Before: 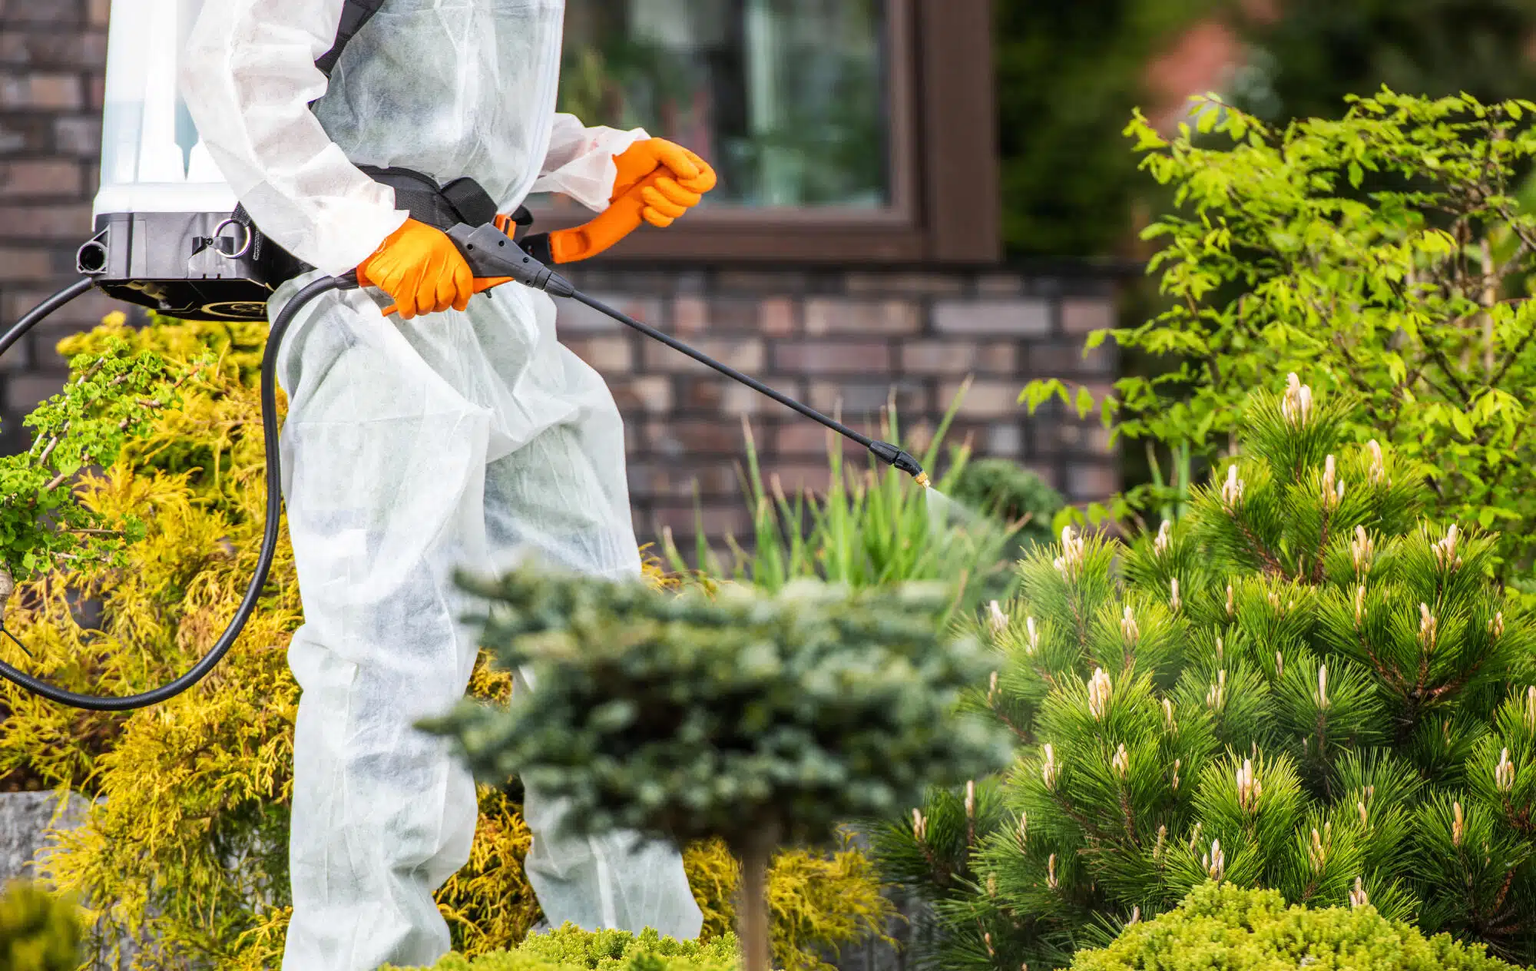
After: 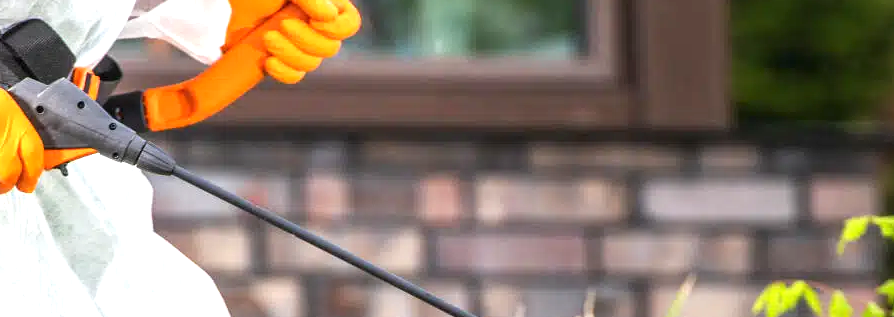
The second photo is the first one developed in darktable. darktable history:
exposure: black level correction 0, exposure 0.7 EV, compensate exposure bias true, compensate highlight preservation false
crop: left 28.64%, top 16.832%, right 26.637%, bottom 58.055%
